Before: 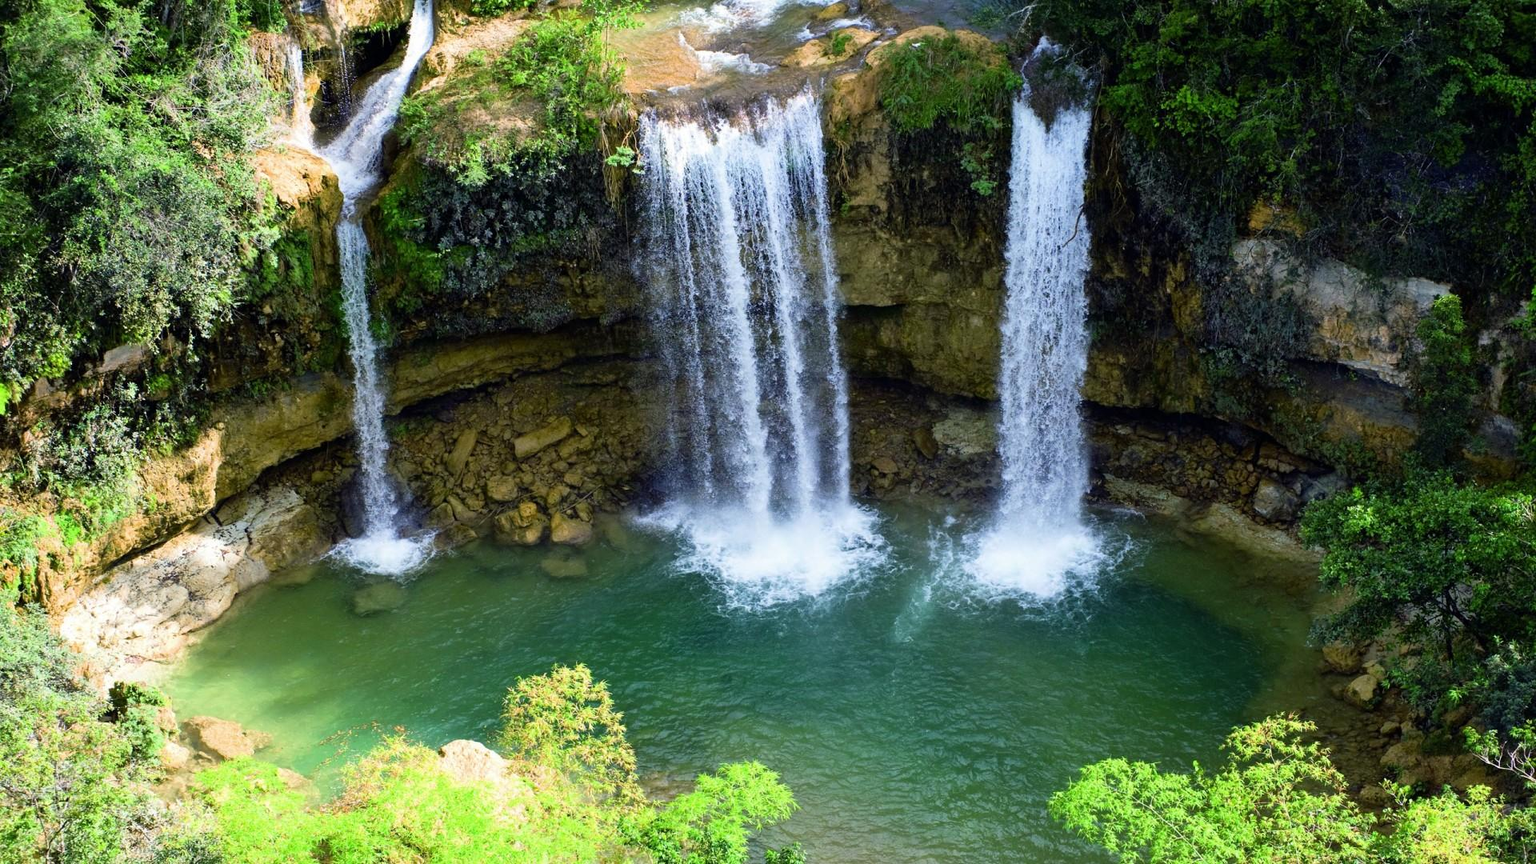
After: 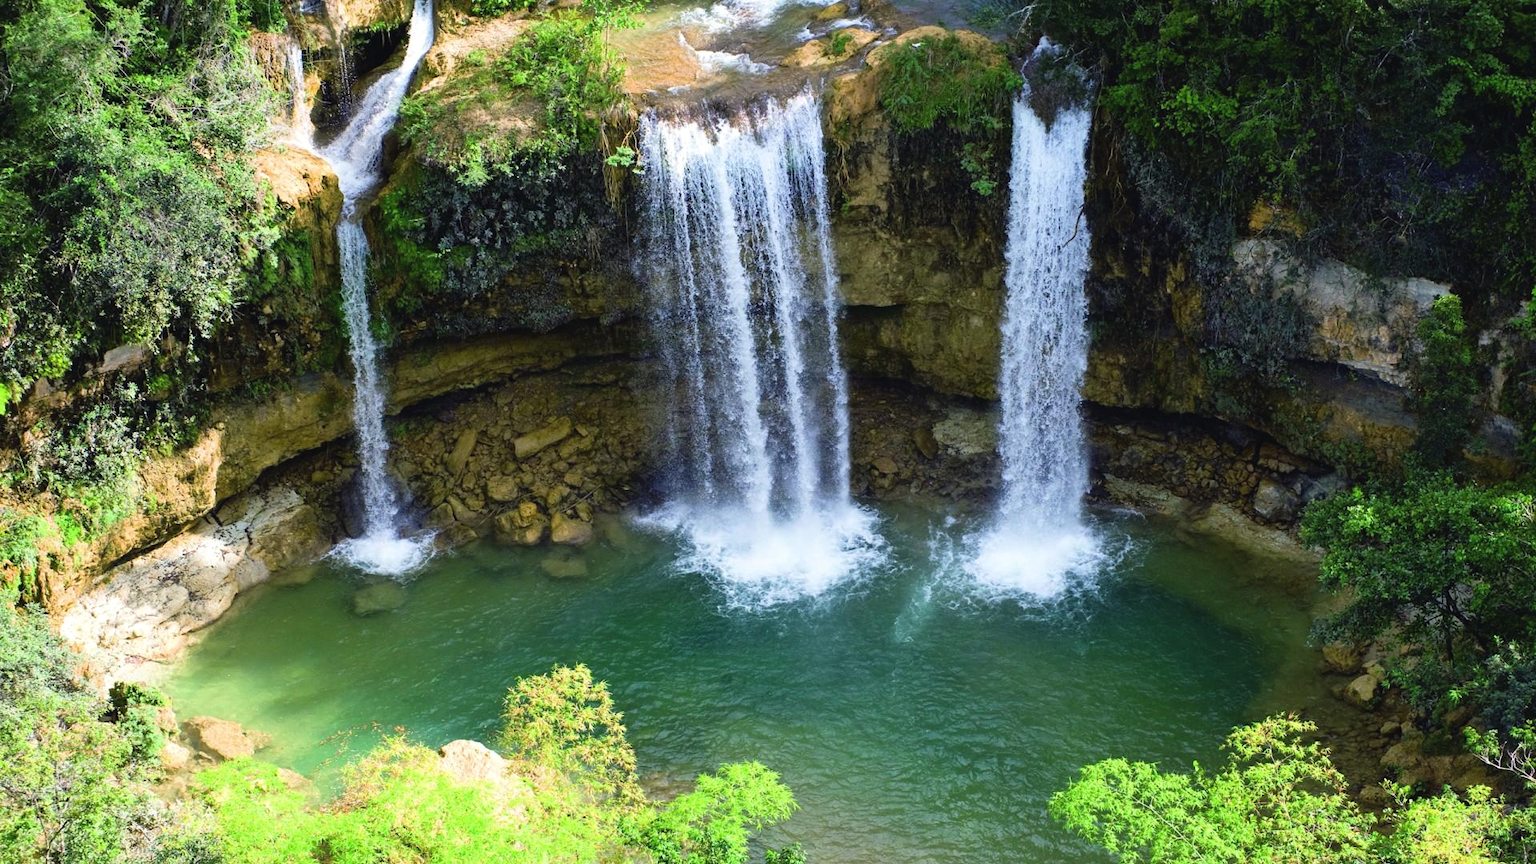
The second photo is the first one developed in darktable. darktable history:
exposure: black level correction -0.003, exposure 0.041 EV, compensate highlight preservation false
